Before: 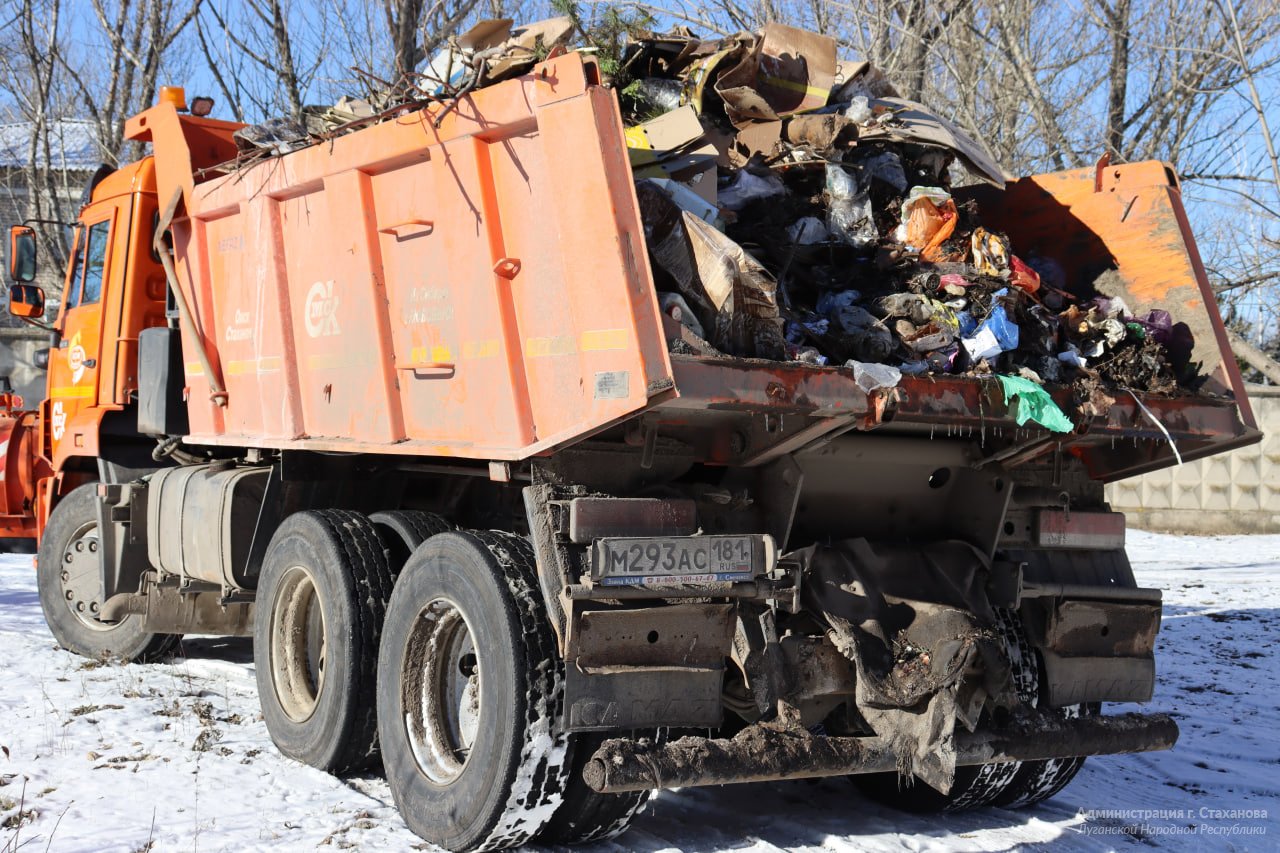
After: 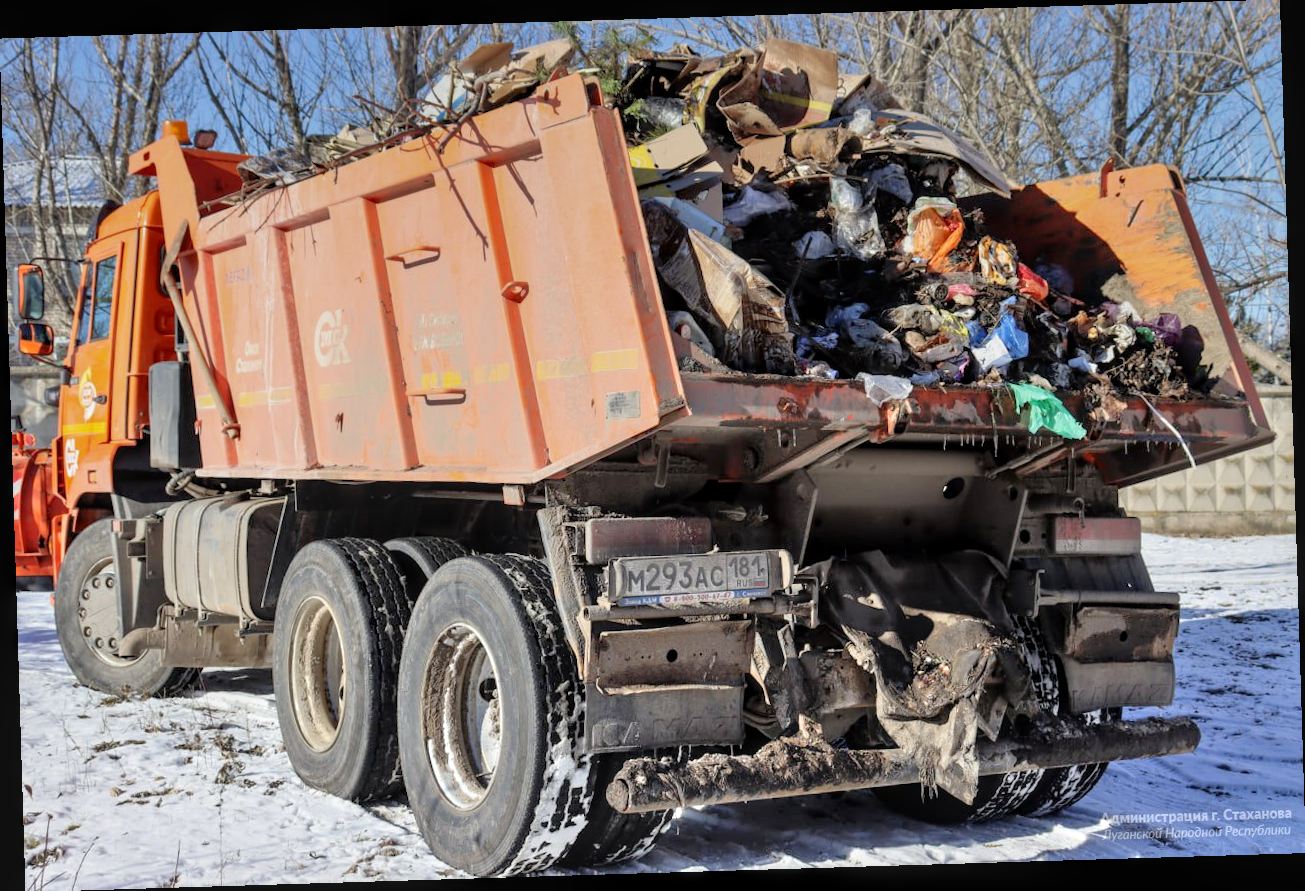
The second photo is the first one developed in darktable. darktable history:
graduated density: on, module defaults
contrast brightness saturation: contrast 0.05
tone equalizer: -7 EV 0.15 EV, -6 EV 0.6 EV, -5 EV 1.15 EV, -4 EV 1.33 EV, -3 EV 1.15 EV, -2 EV 0.6 EV, -1 EV 0.15 EV, mask exposure compensation -0.5 EV
rotate and perspective: rotation -1.75°, automatic cropping off
local contrast: on, module defaults
